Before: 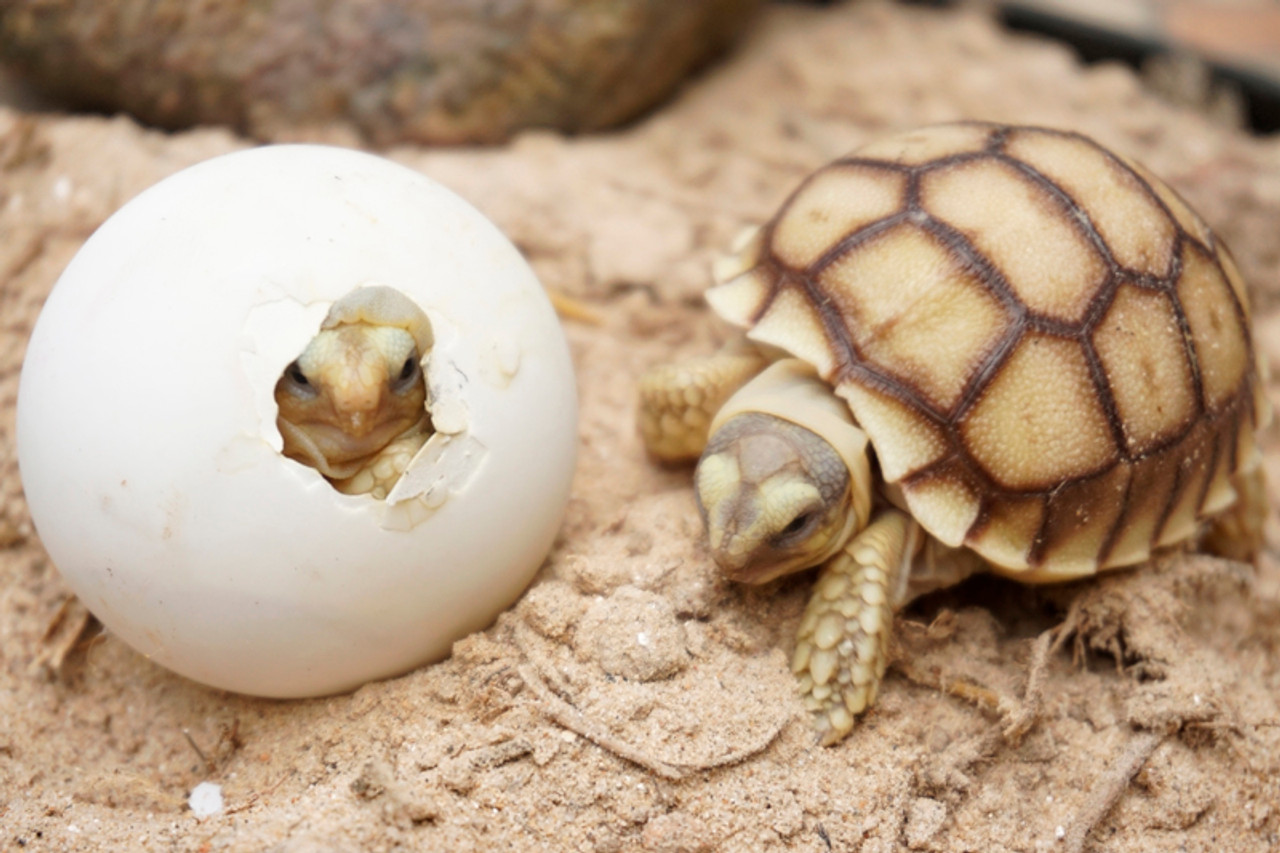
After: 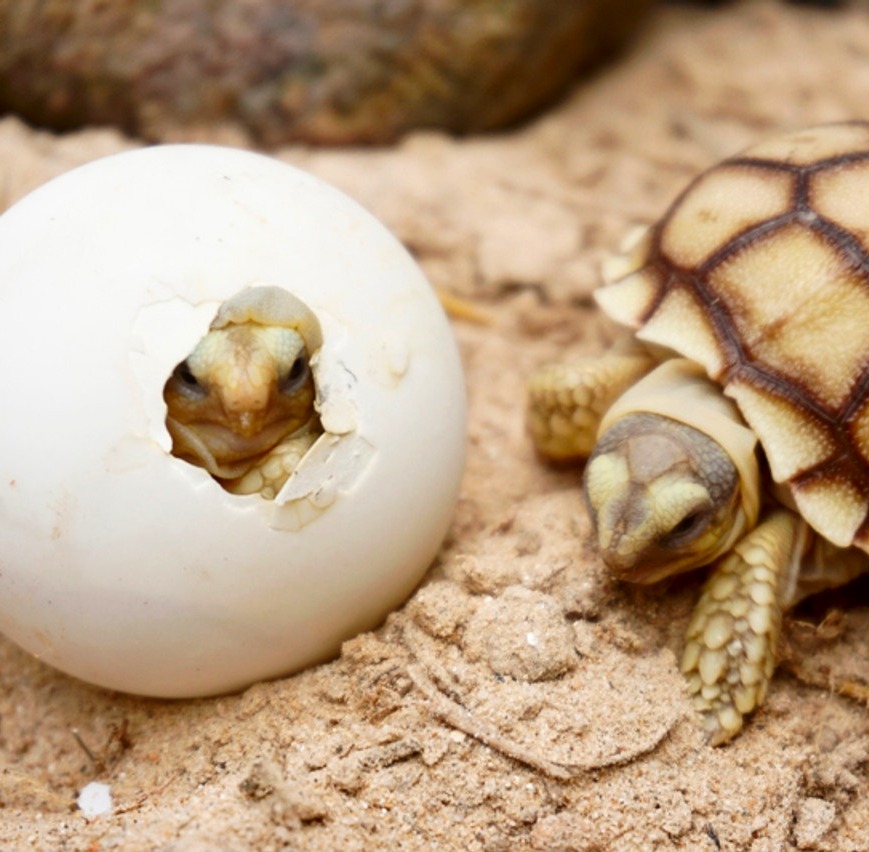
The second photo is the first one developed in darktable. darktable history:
crop and rotate: left 8.698%, right 23.394%
contrast brightness saturation: contrast 0.124, brightness -0.12, saturation 0.198
